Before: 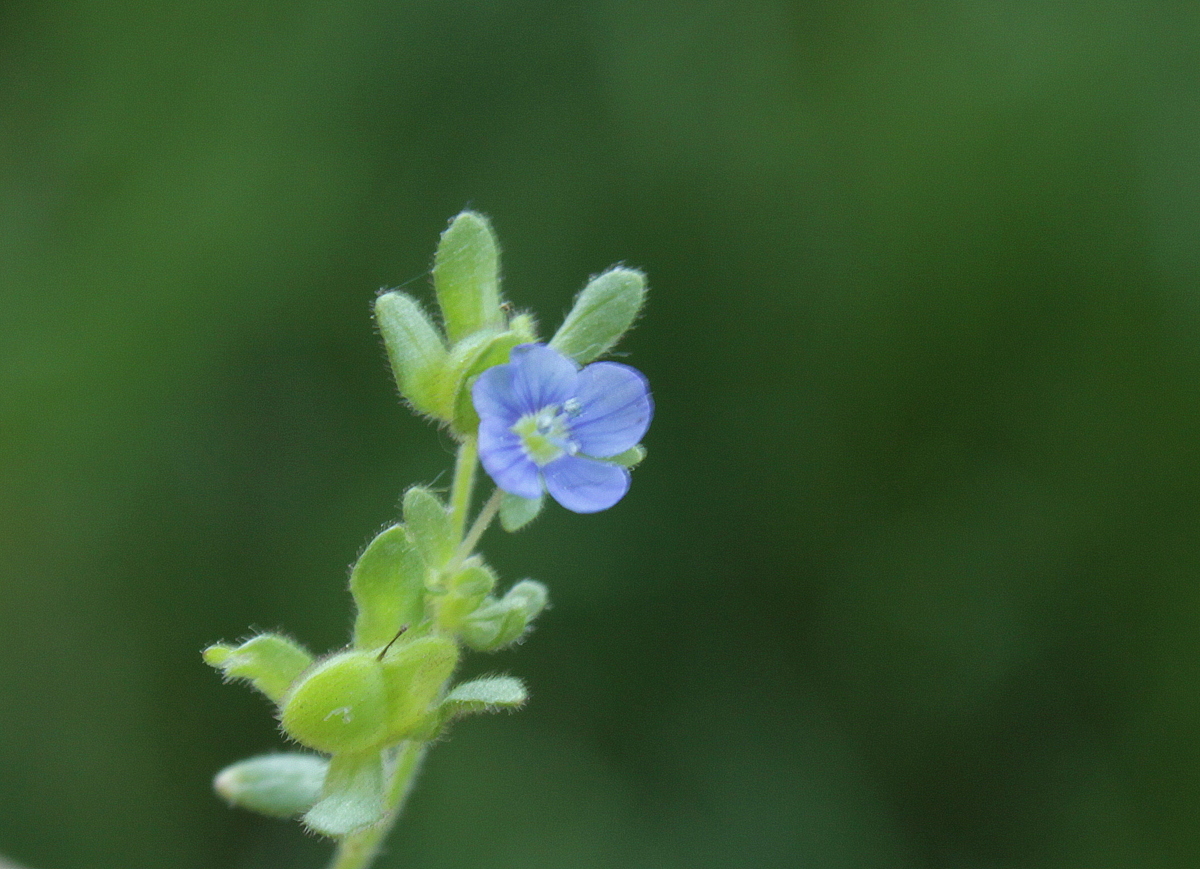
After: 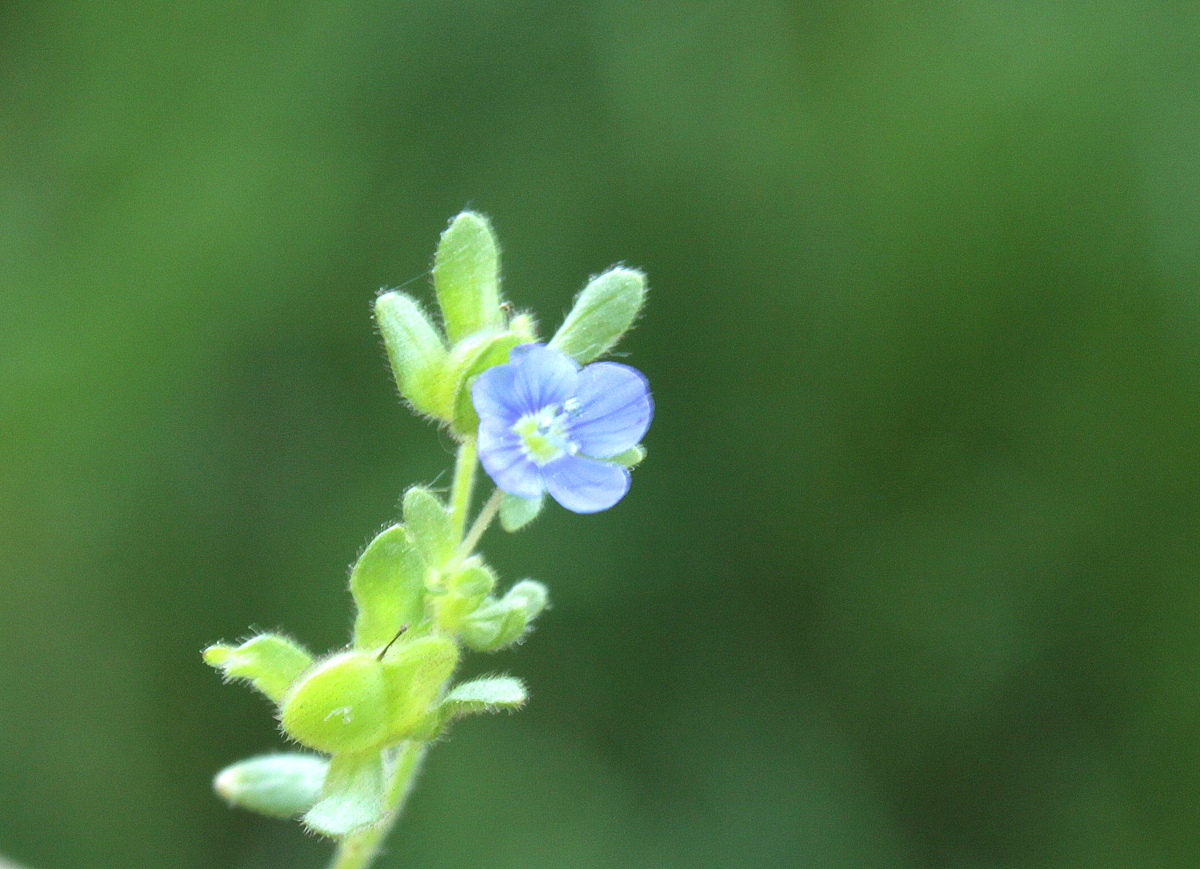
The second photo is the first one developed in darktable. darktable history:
exposure: black level correction 0, exposure 0.2 EV, compensate exposure bias true, compensate highlight preservation false
